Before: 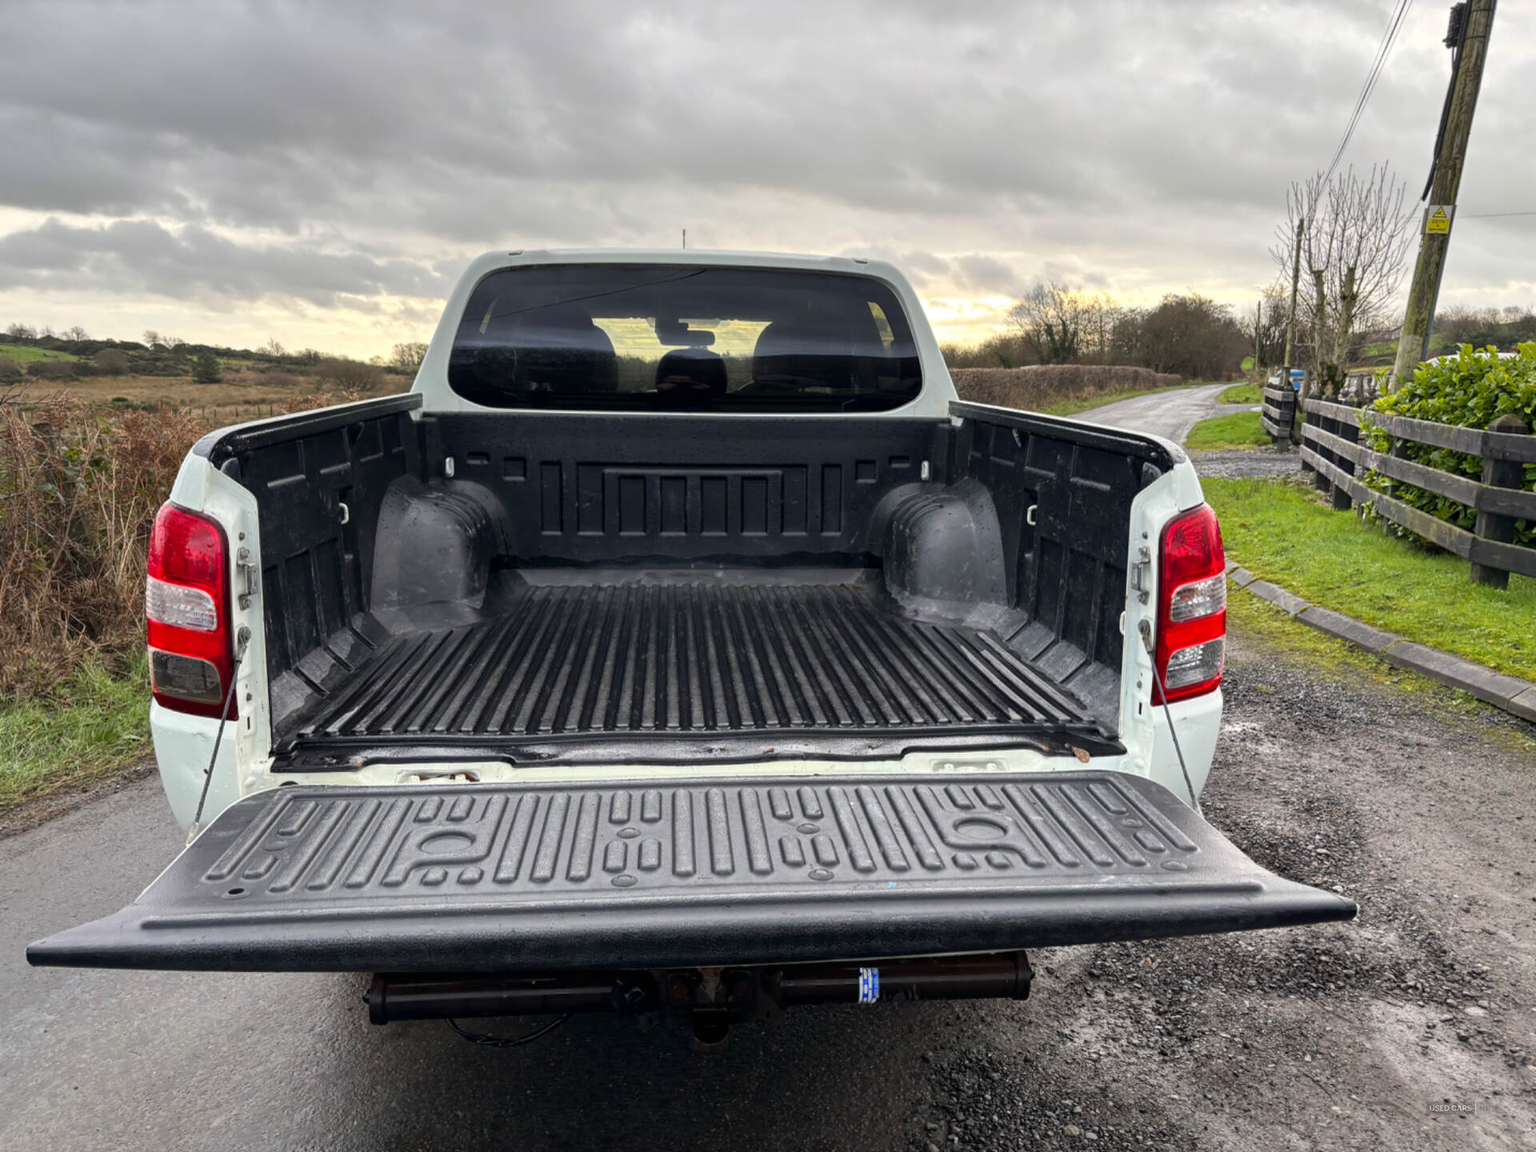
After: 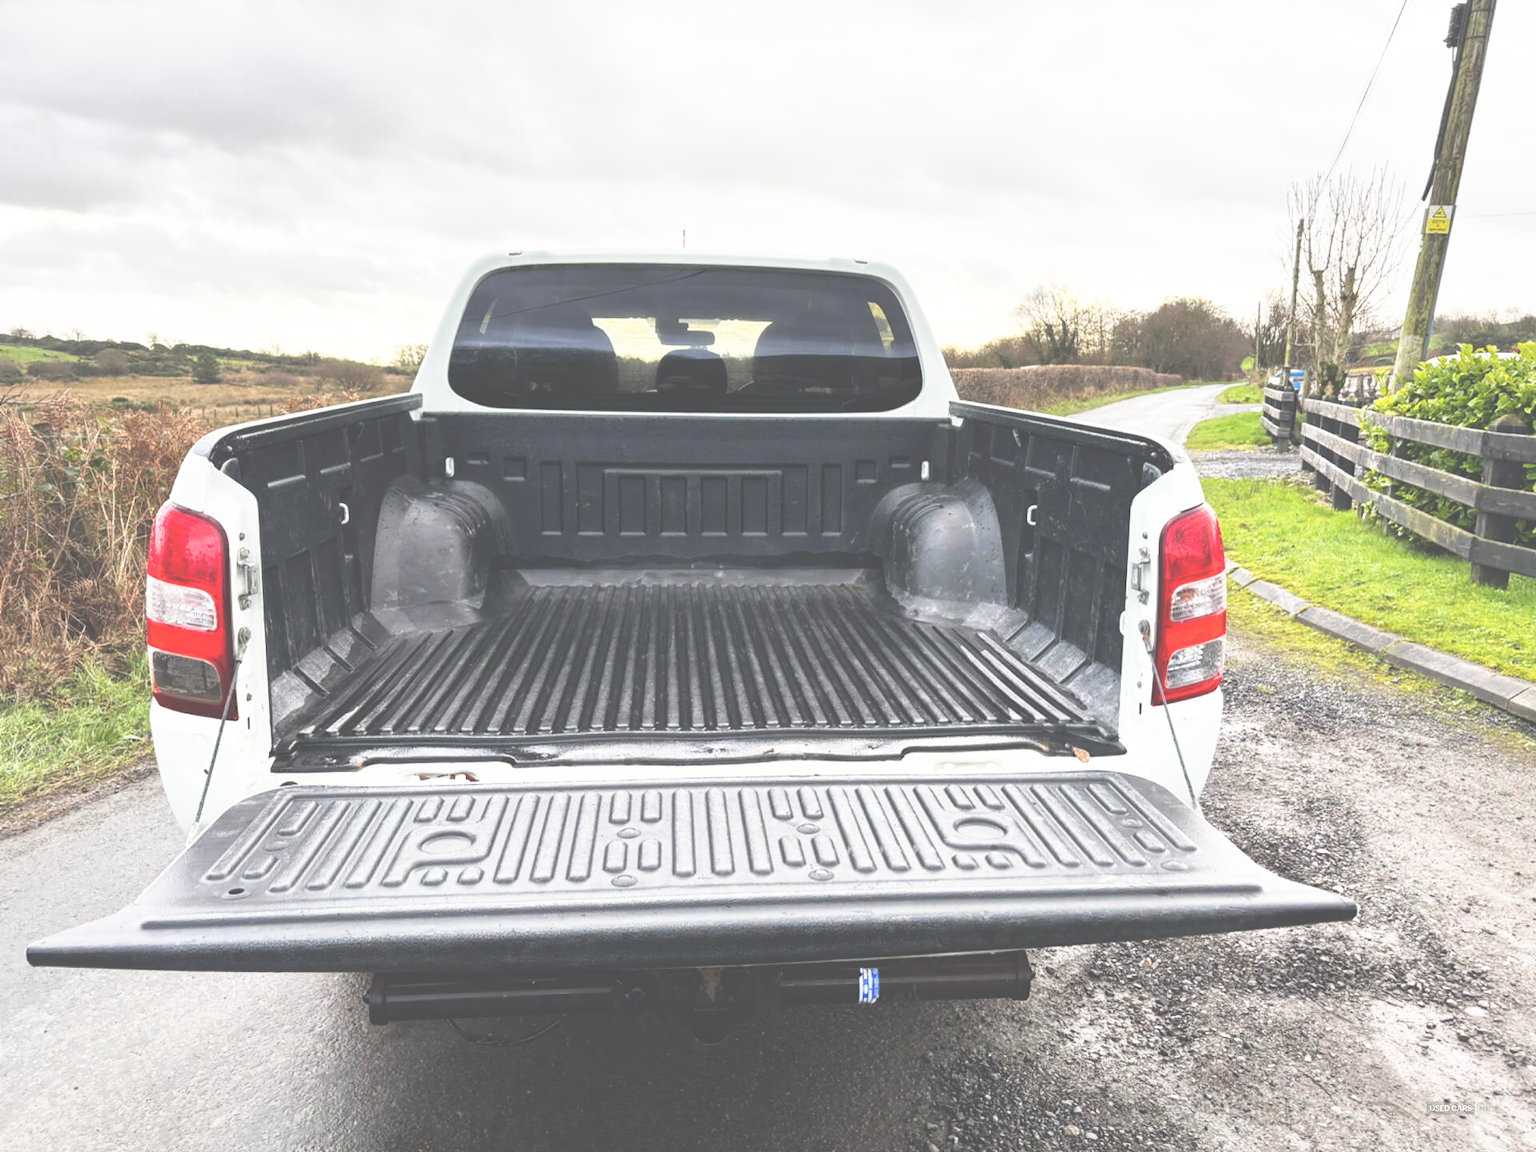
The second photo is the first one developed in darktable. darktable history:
base curve: curves: ch0 [(0, 0) (0.495, 0.917) (1, 1)], preserve colors none
exposure: black level correction -0.04, exposure 0.06 EV, compensate highlight preservation false
